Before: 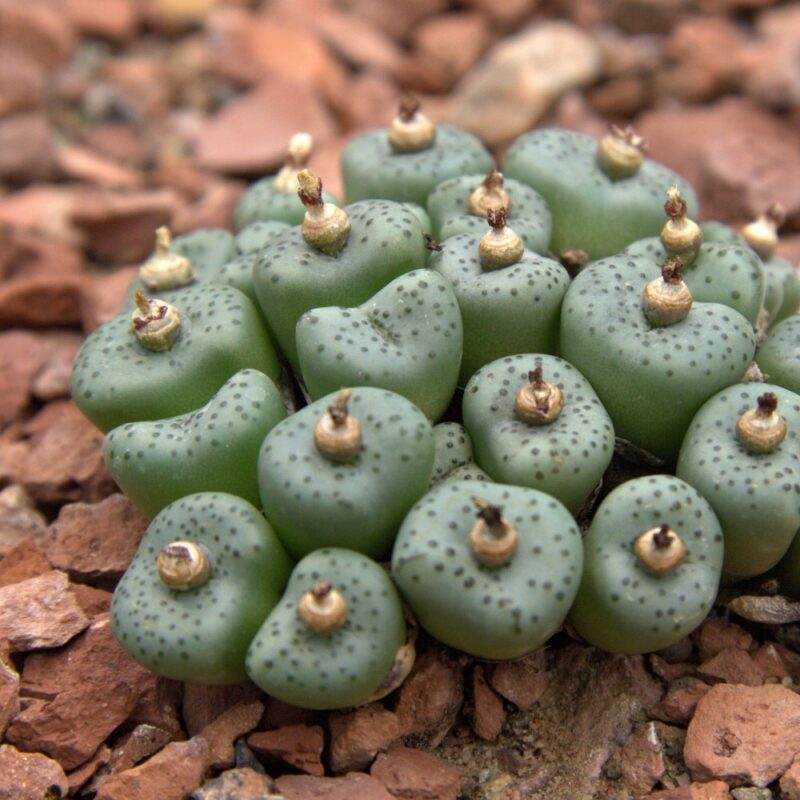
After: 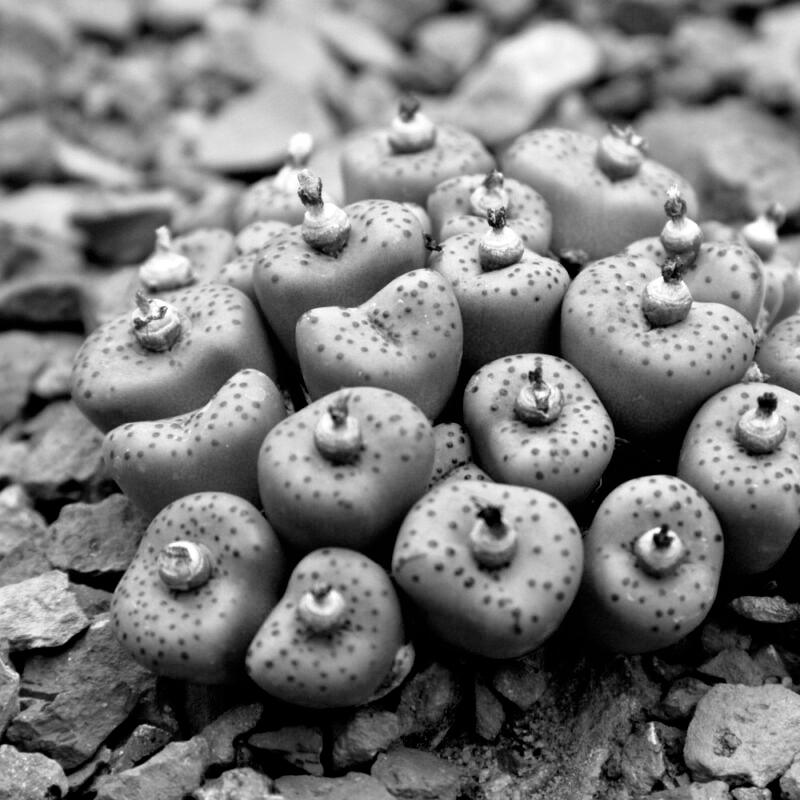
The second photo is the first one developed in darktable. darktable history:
monochrome: on, module defaults
white balance: red 1.066, blue 1.119
filmic rgb: black relative exposure -3.57 EV, white relative exposure 2.29 EV, hardness 3.41
